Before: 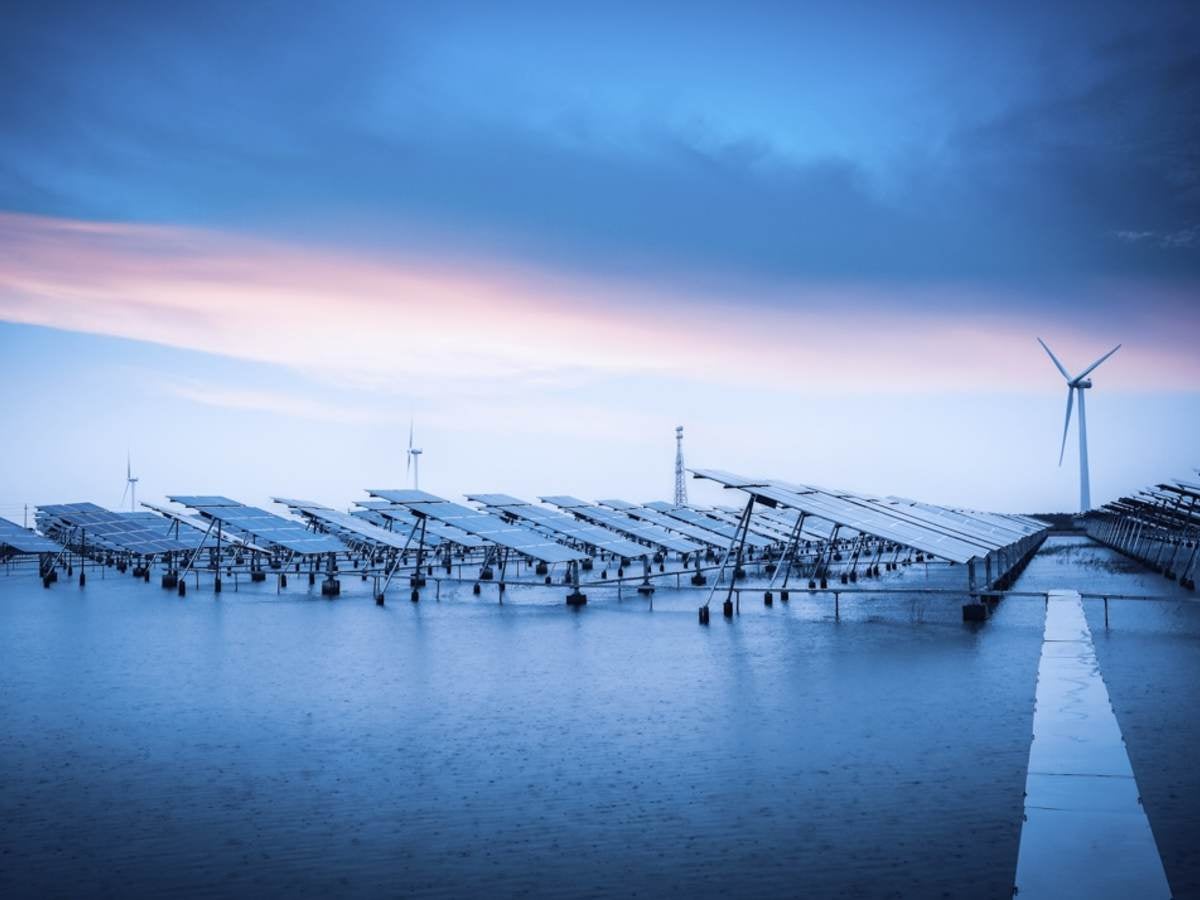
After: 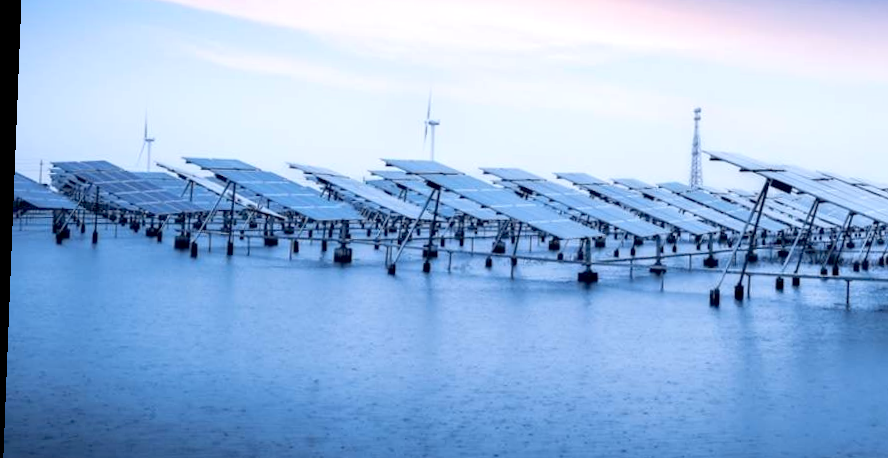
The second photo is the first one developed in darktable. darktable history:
exposure: black level correction 0.007, exposure 0.159 EV, compensate highlight preservation false
crop: top 36.498%, right 27.964%, bottom 14.995%
contrast brightness saturation: contrast 0.05, brightness 0.06, saturation 0.01
rotate and perspective: rotation 2.27°, automatic cropping off
